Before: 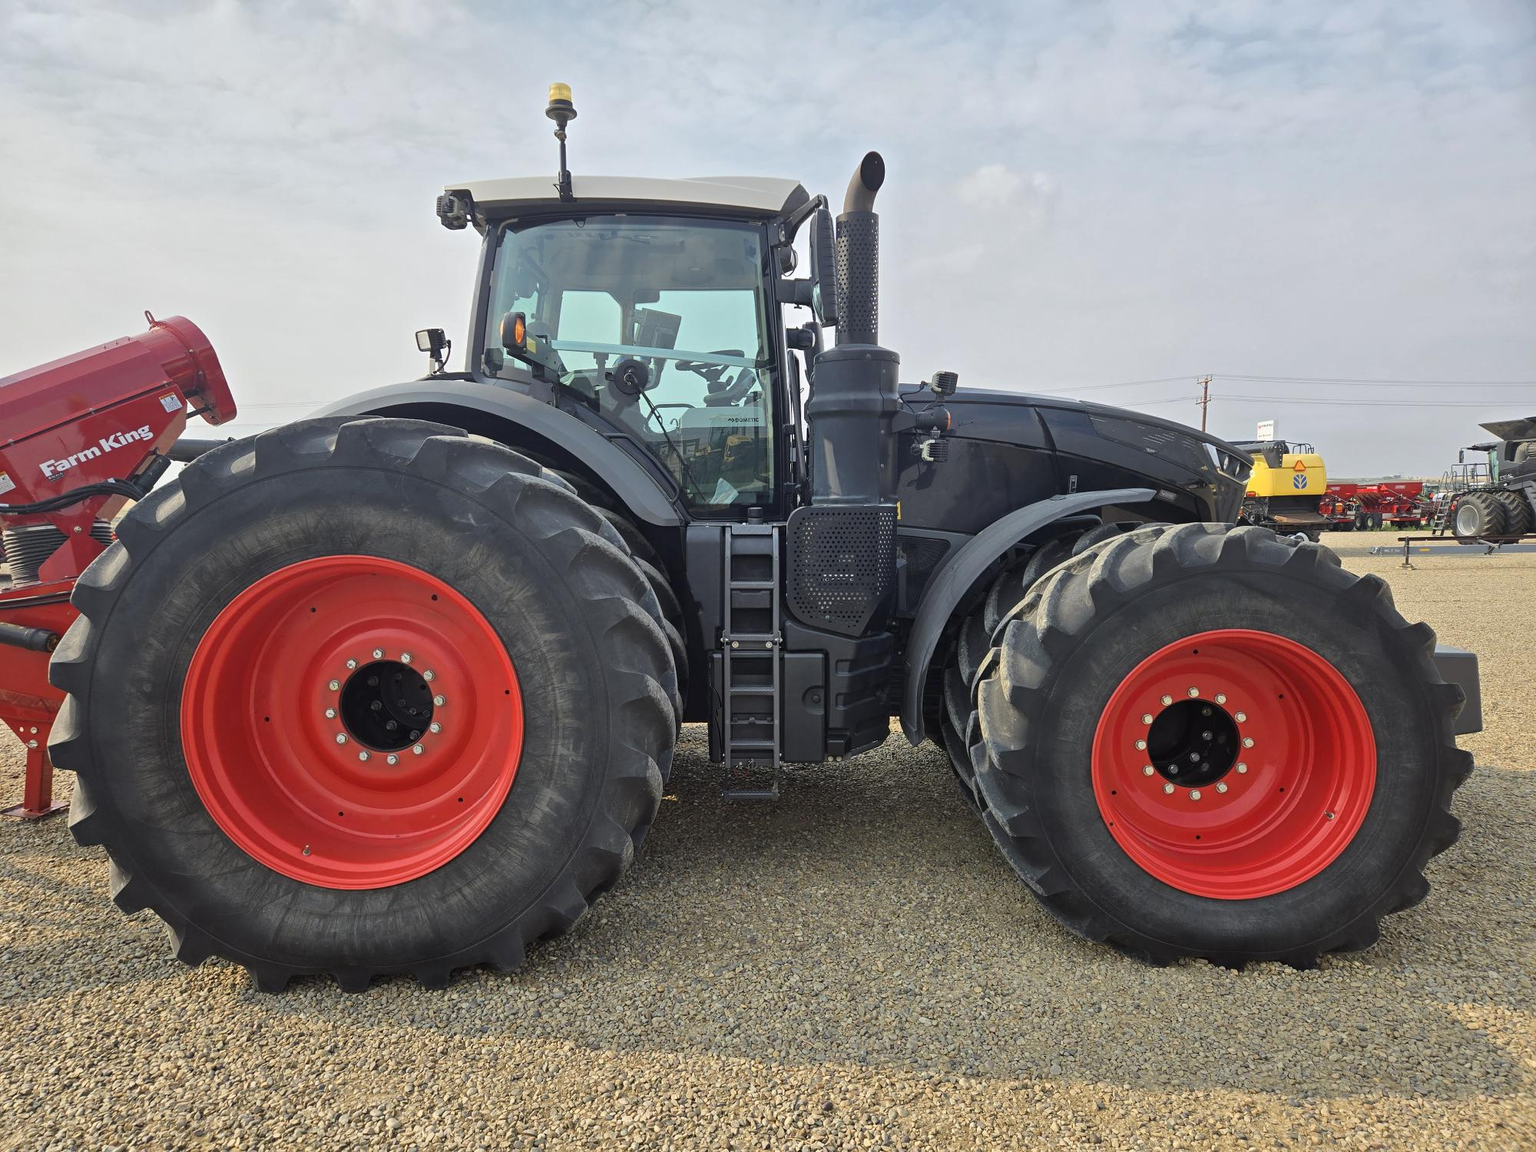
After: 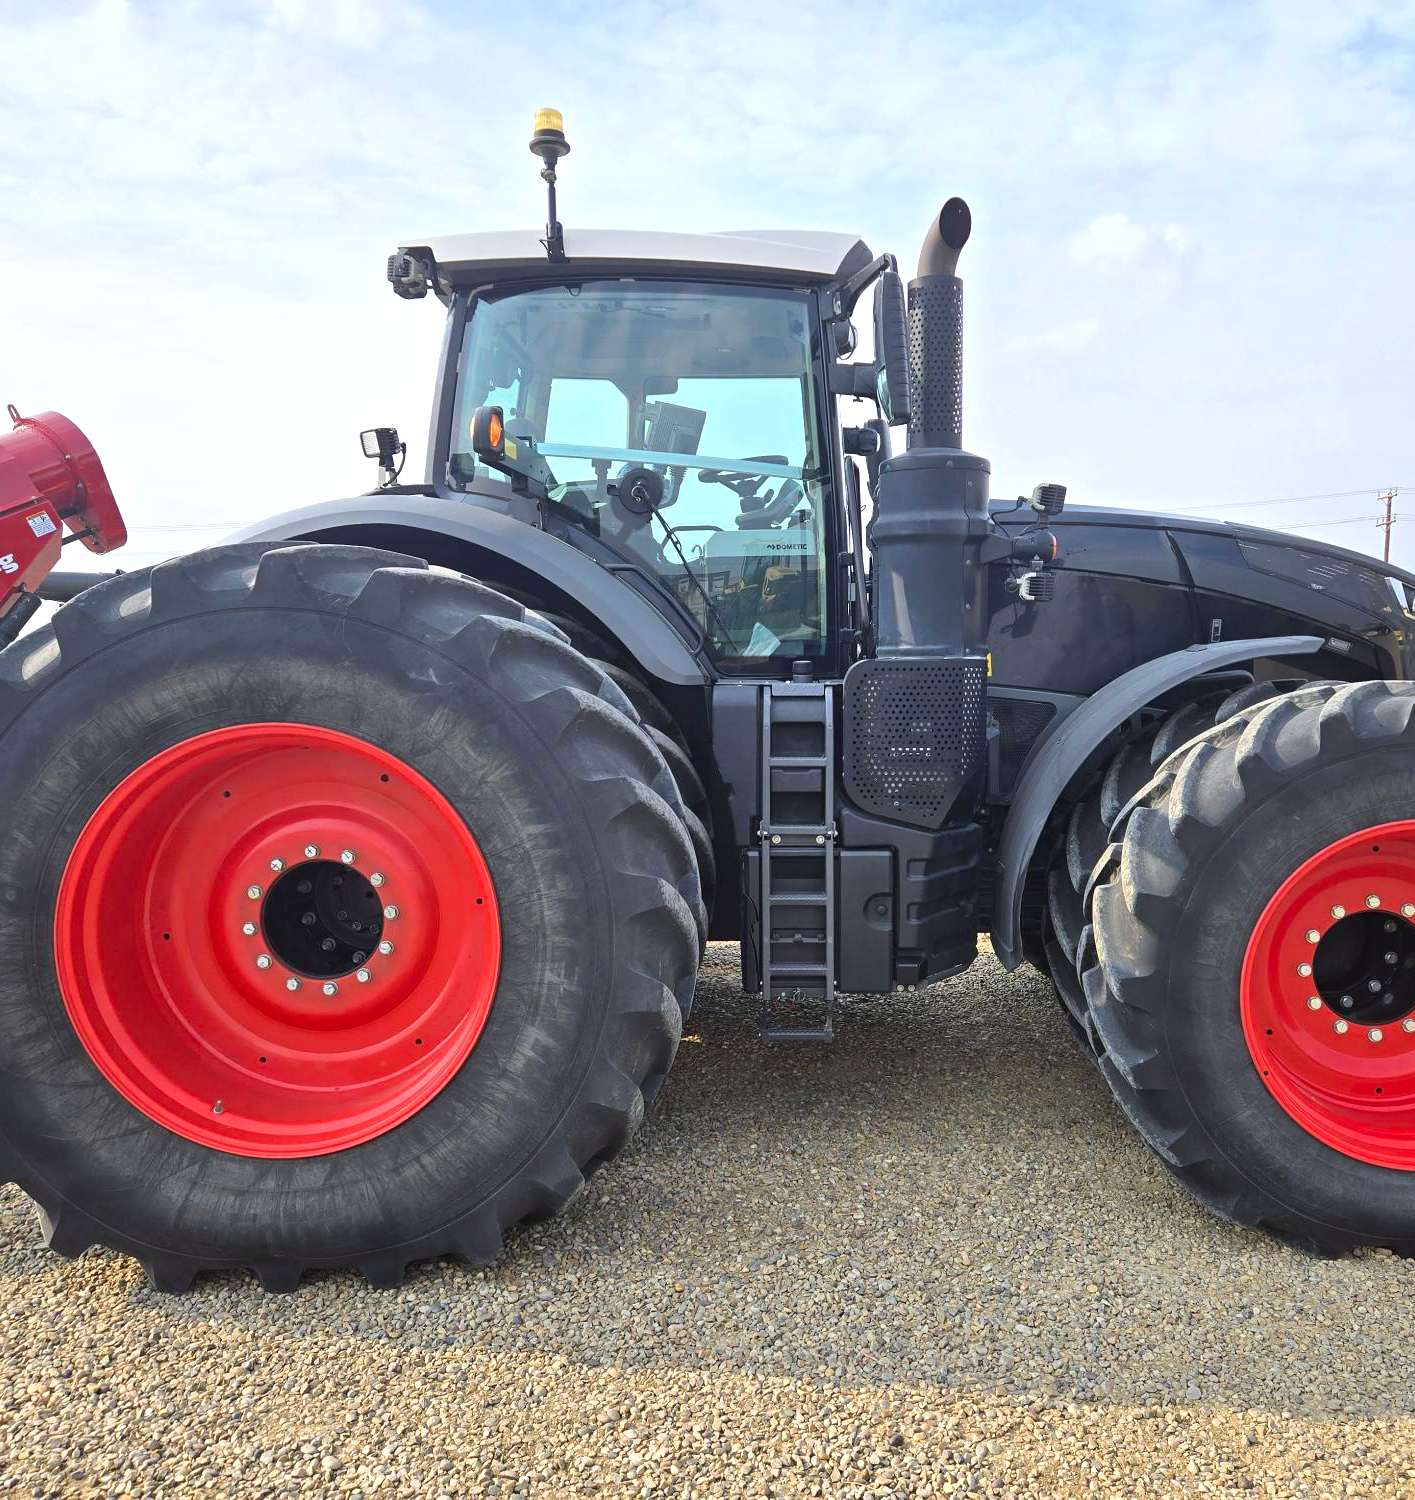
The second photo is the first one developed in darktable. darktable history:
crop and rotate: left 9.061%, right 20.142%
exposure: black level correction 0, exposure 0.5 EV, compensate exposure bias true, compensate highlight preservation false
white balance: red 0.984, blue 1.059
